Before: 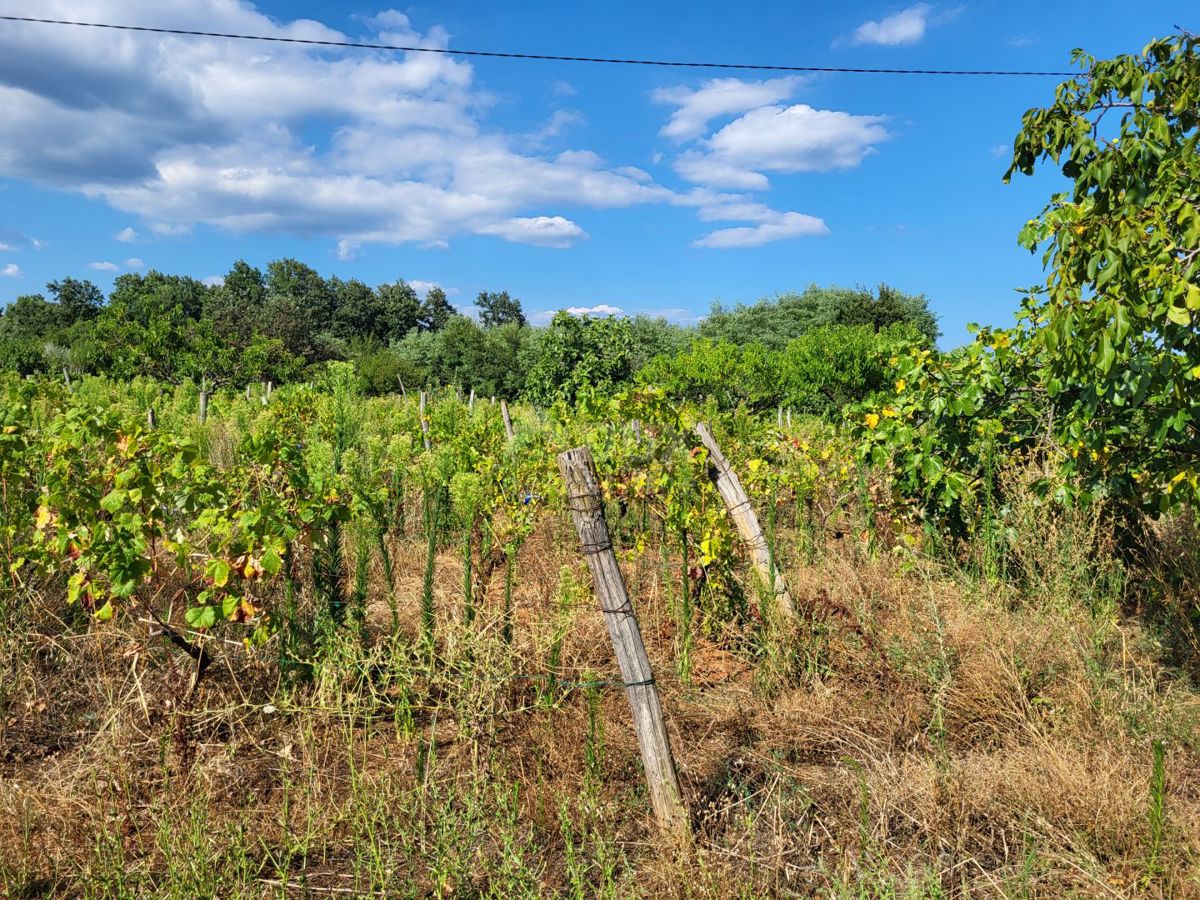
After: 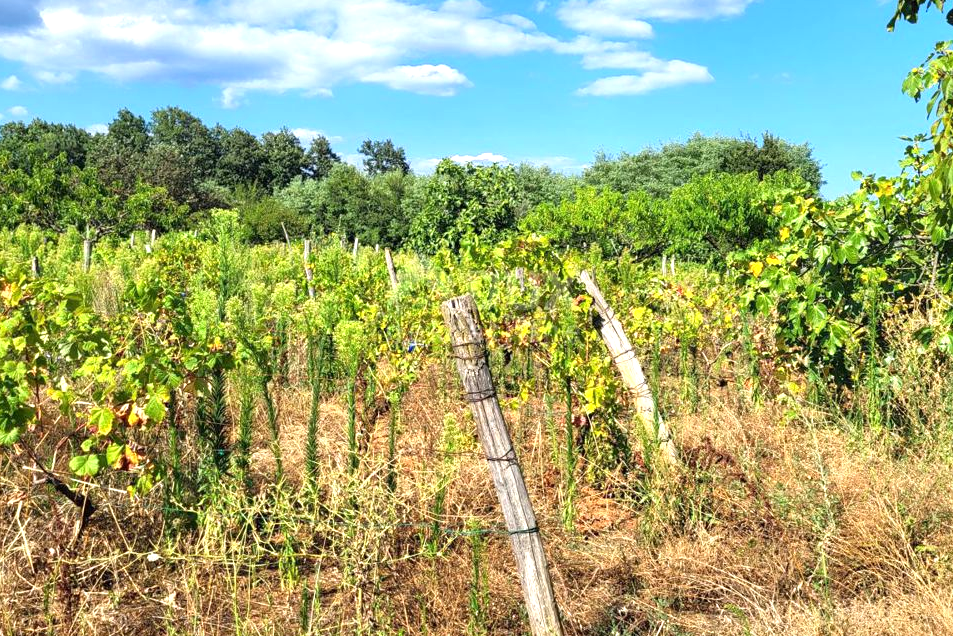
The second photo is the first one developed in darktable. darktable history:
crop: left 9.712%, top 16.928%, right 10.845%, bottom 12.332%
exposure: exposure 0.77 EV, compensate highlight preservation false
